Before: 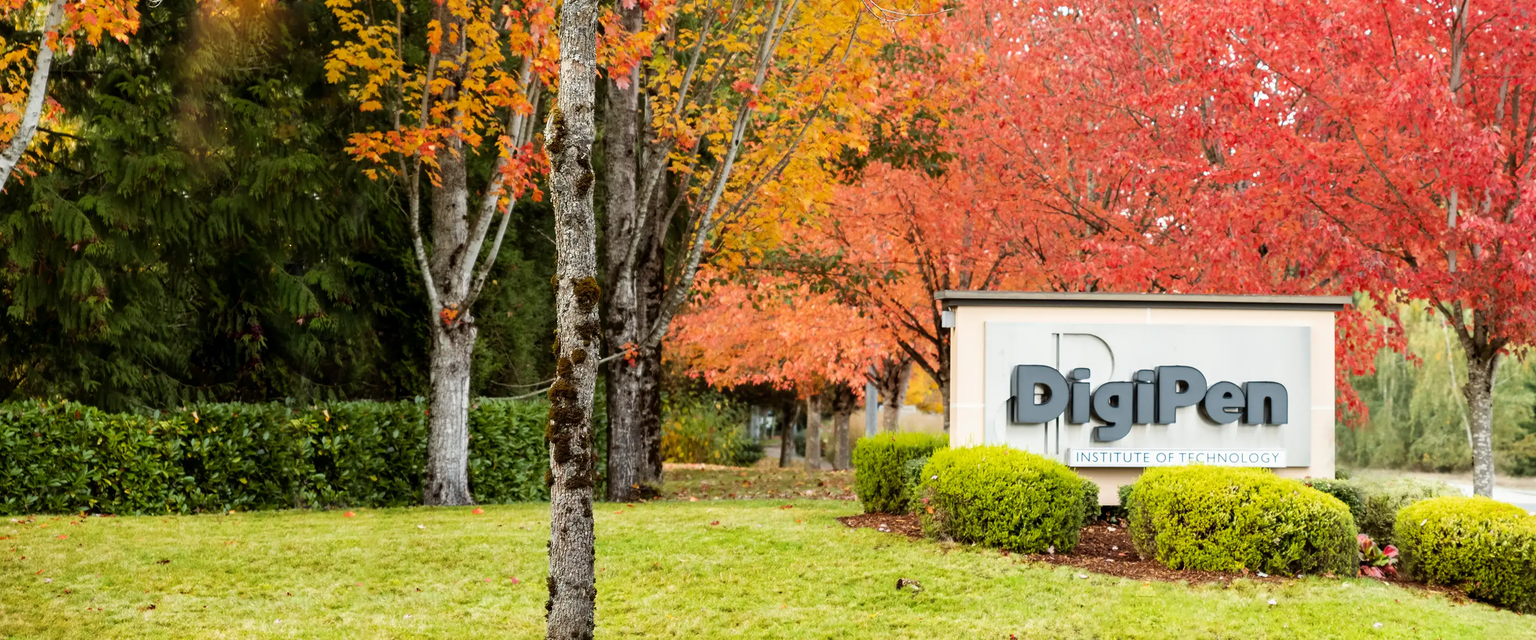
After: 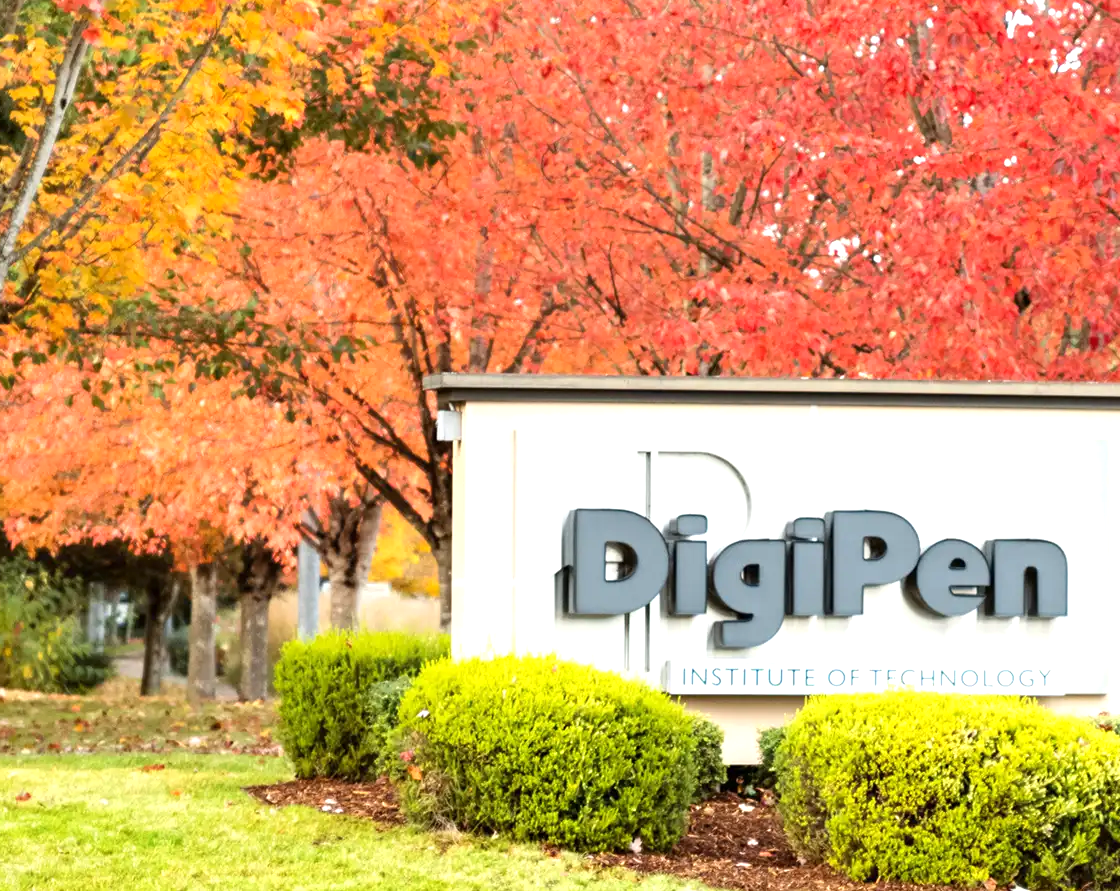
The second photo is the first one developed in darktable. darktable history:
exposure: exposure 0.556 EV, compensate highlight preservation false
crop: left 45.721%, top 13.393%, right 14.118%, bottom 10.01%
